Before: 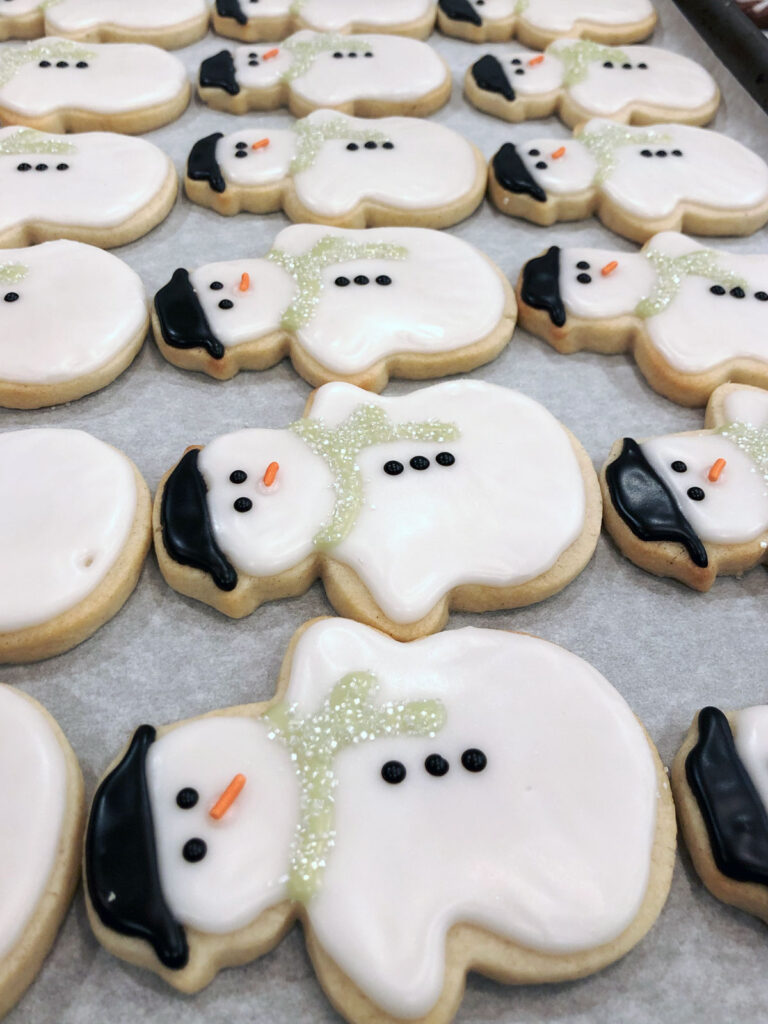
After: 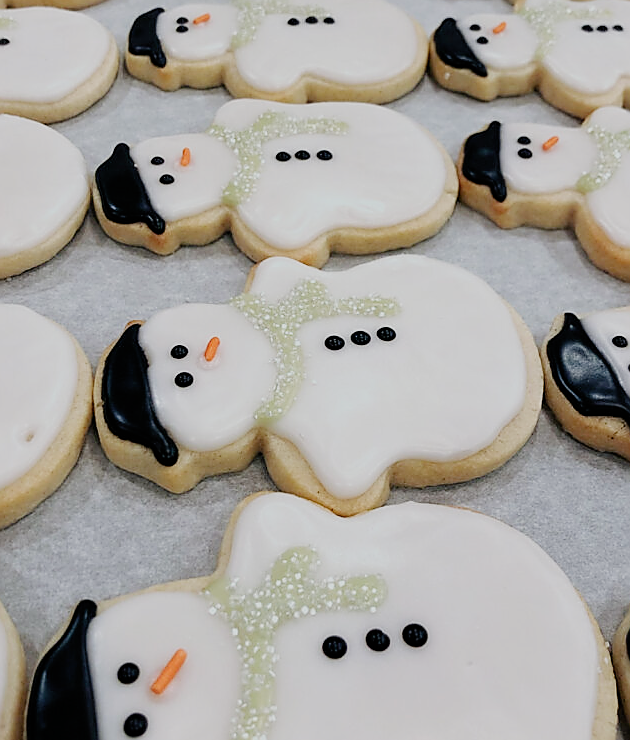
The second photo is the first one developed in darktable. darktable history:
filmic rgb: black relative exposure -7.74 EV, white relative exposure 4.45 EV, hardness 3.75, latitude 37.91%, contrast 0.971, highlights saturation mix 8.72%, shadows ↔ highlights balance 4.59%, preserve chrominance no, color science v5 (2021), contrast in shadows safe, contrast in highlights safe
crop: left 7.812%, top 12.304%, right 10.083%, bottom 15.424%
contrast brightness saturation: saturation -0.051
sharpen: radius 1.41, amount 1.251, threshold 0.655
